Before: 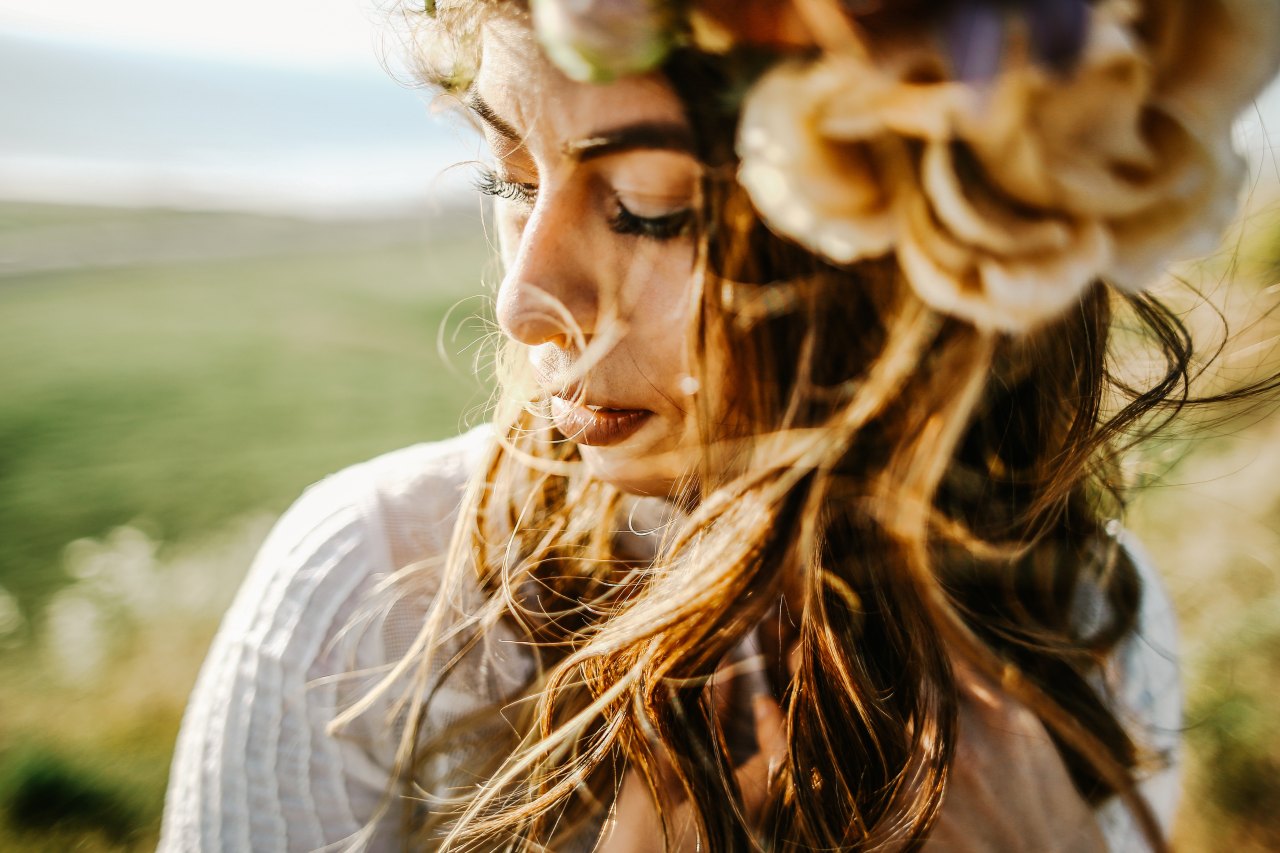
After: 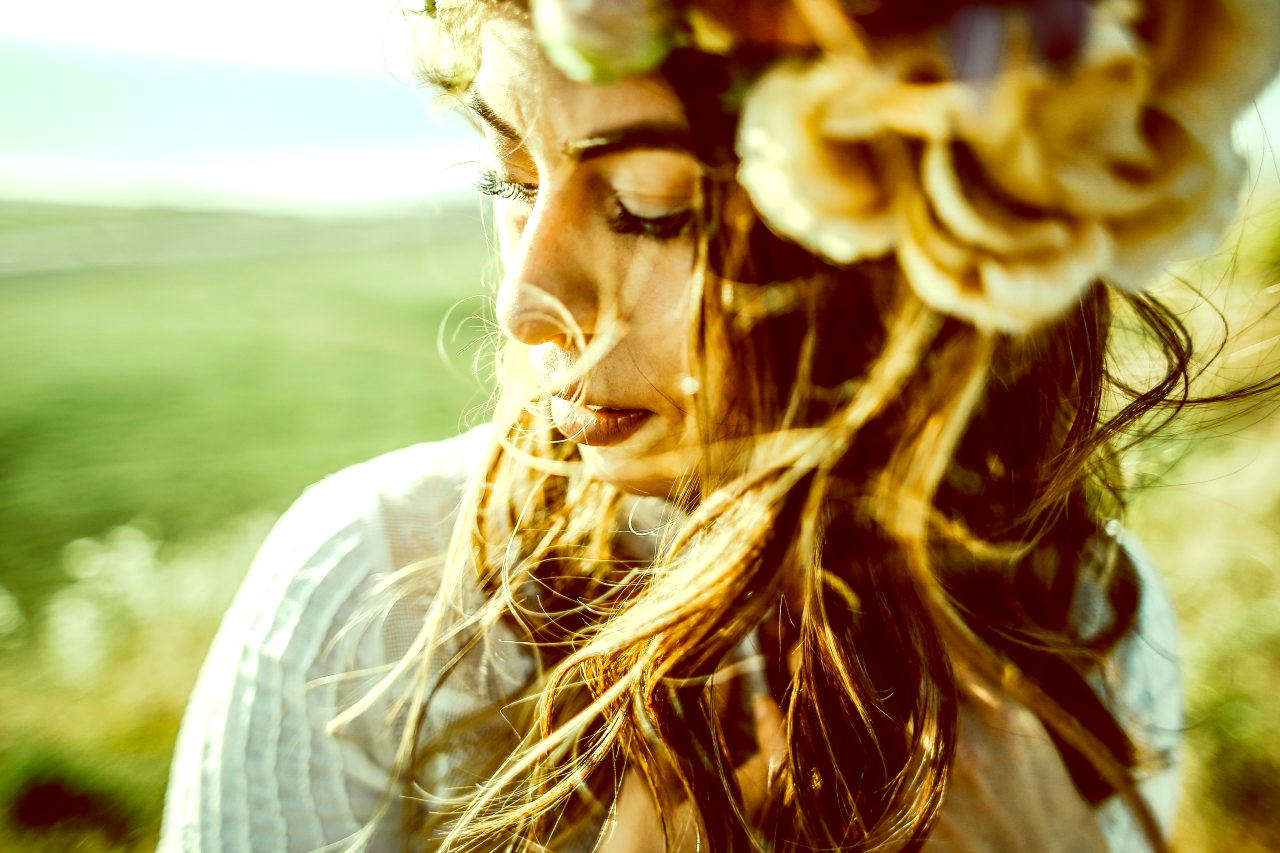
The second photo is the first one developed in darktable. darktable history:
color balance: lift [1, 1.015, 0.987, 0.985], gamma [1, 0.959, 1.042, 0.958], gain [0.927, 0.938, 1.072, 0.928], contrast 1.5%
exposure: exposure 0.6 EV, compensate highlight preservation false
